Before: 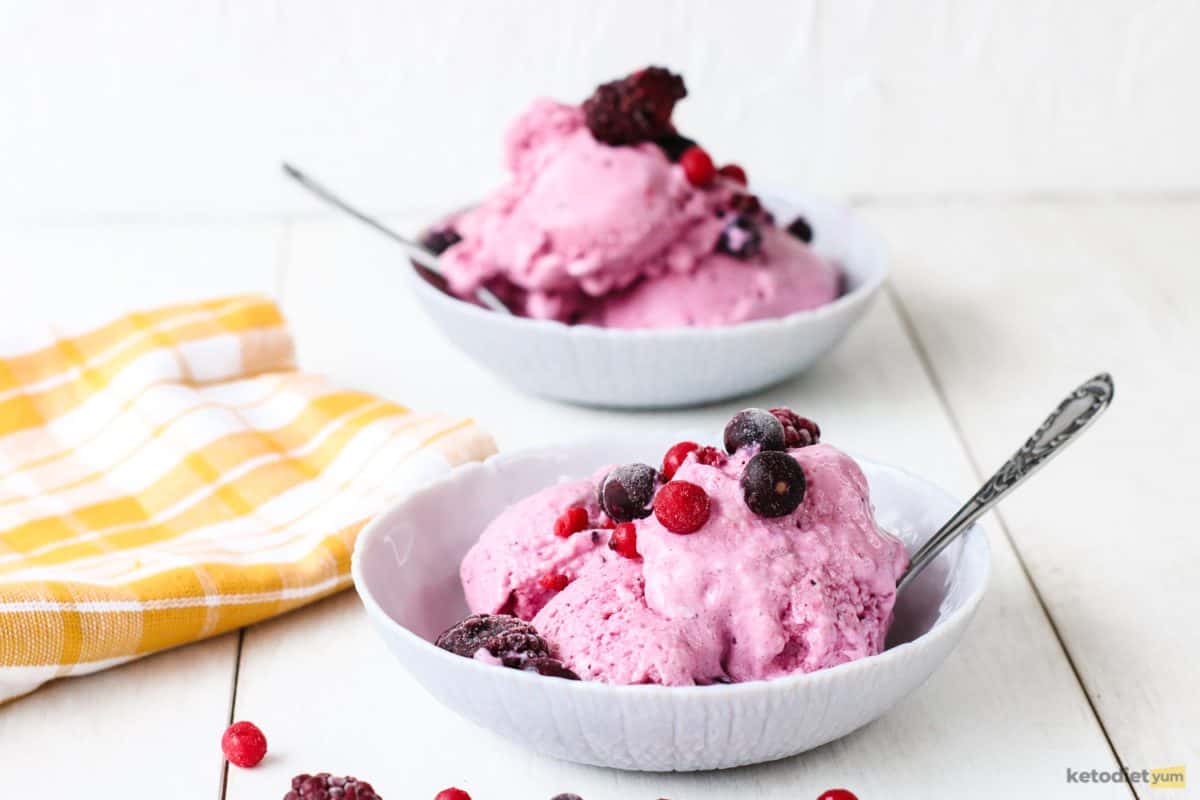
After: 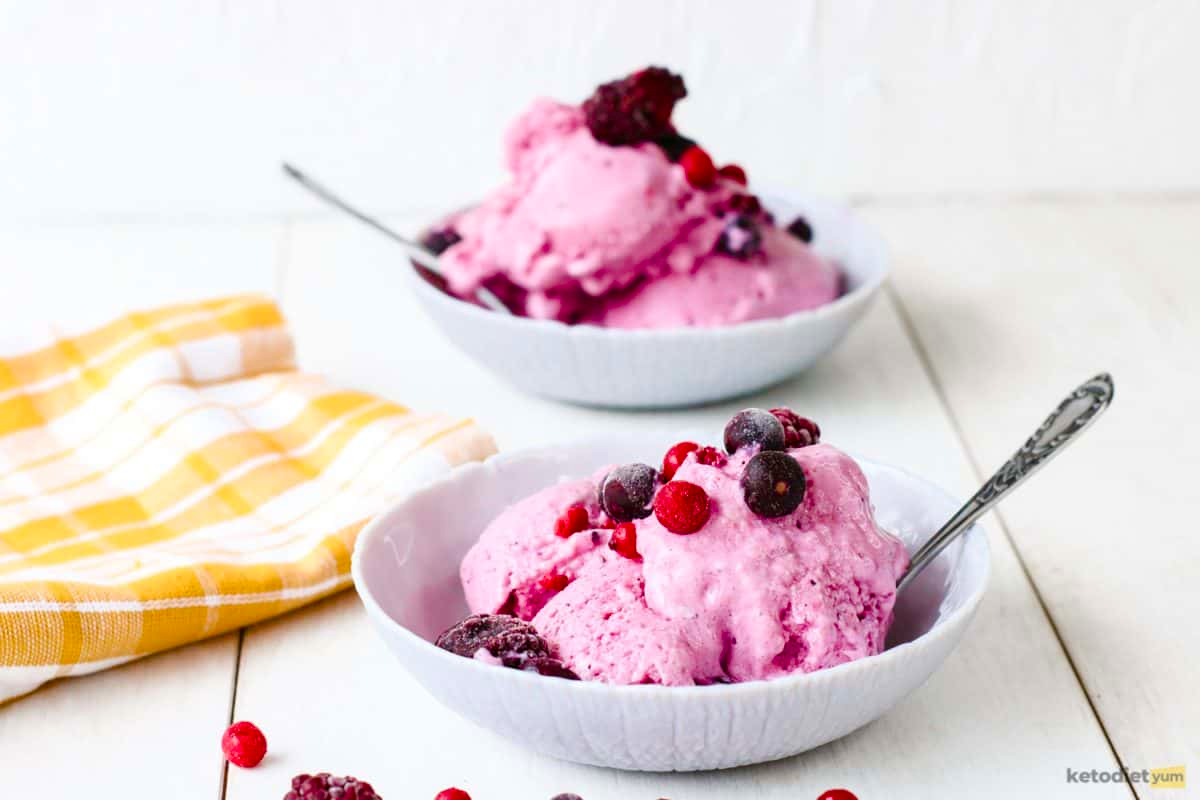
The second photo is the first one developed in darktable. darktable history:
color balance rgb: perceptual saturation grading › global saturation 20%, perceptual saturation grading › highlights -25.366%, perceptual saturation grading › shadows 49.215%, global vibrance 25.241%
